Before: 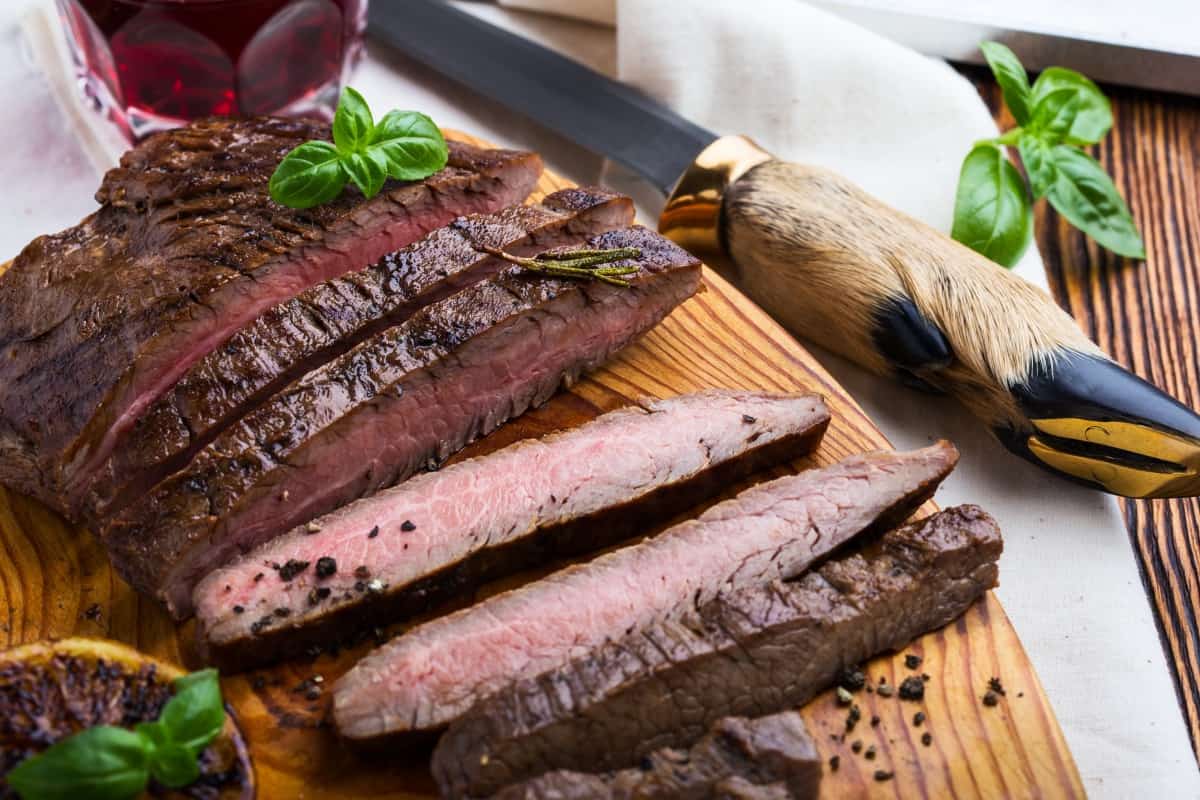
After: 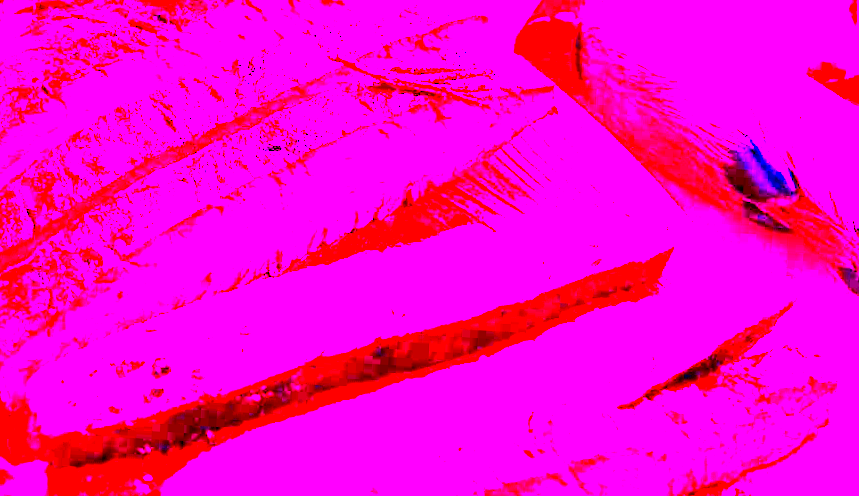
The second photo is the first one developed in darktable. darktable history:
white balance: red 8, blue 8
crop and rotate: angle -3.37°, left 9.79%, top 20.73%, right 12.42%, bottom 11.82%
color correction: saturation 1.8
